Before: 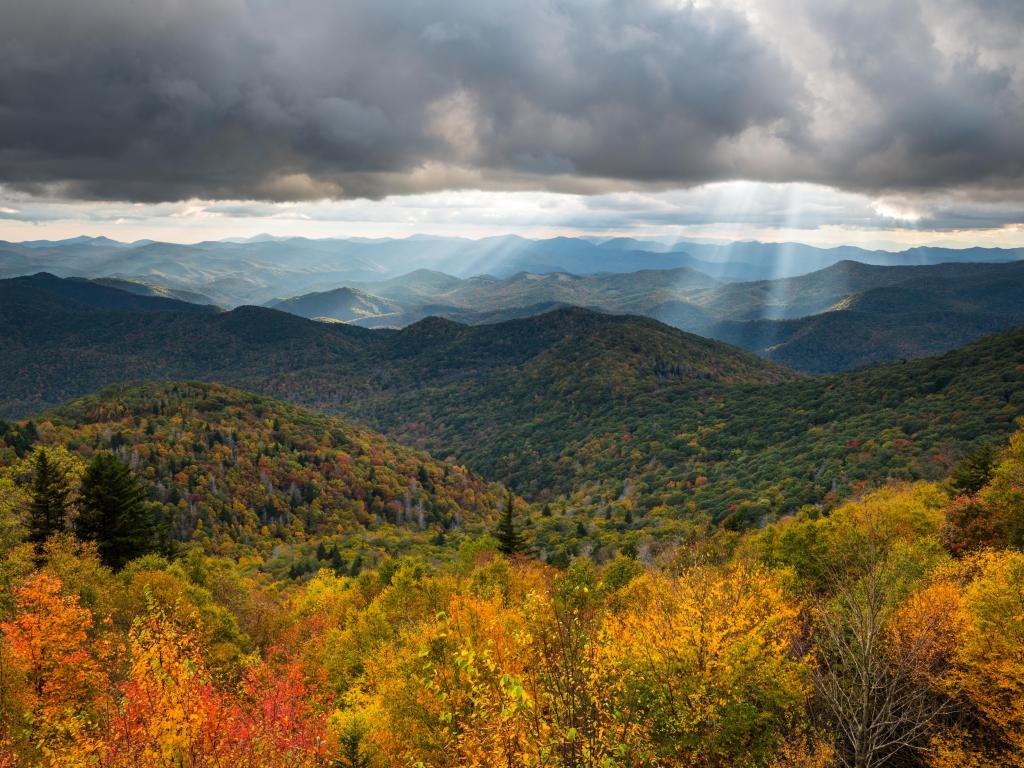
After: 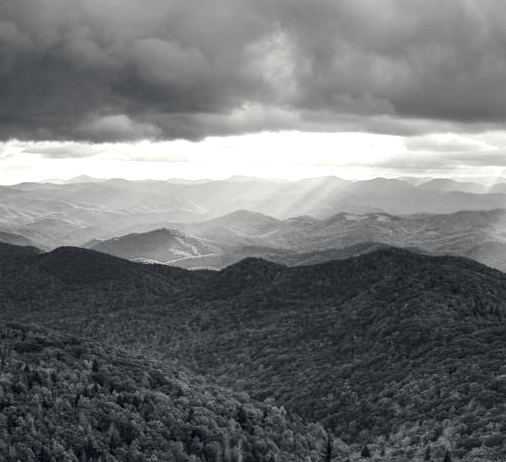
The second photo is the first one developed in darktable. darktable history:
tone equalizer: -8 EV -0.456 EV, -7 EV -0.397 EV, -6 EV -0.345 EV, -5 EV -0.187 EV, -3 EV 0.248 EV, -2 EV 0.309 EV, -1 EV 0.381 EV, +0 EV 0.43 EV, edges refinement/feathering 500, mask exposure compensation -1.57 EV, preserve details no
local contrast: highlights 105%, shadows 100%, detail 120%, midtone range 0.2
crop: left 17.768%, top 7.75%, right 32.794%, bottom 32.074%
color correction: highlights a* 0.297, highlights b* 2.74, shadows a* -1.11, shadows b* -4.27
color calibration: output gray [0.21, 0.42, 0.37, 0], illuminant as shot in camera, x 0.358, y 0.373, temperature 4628.91 K
